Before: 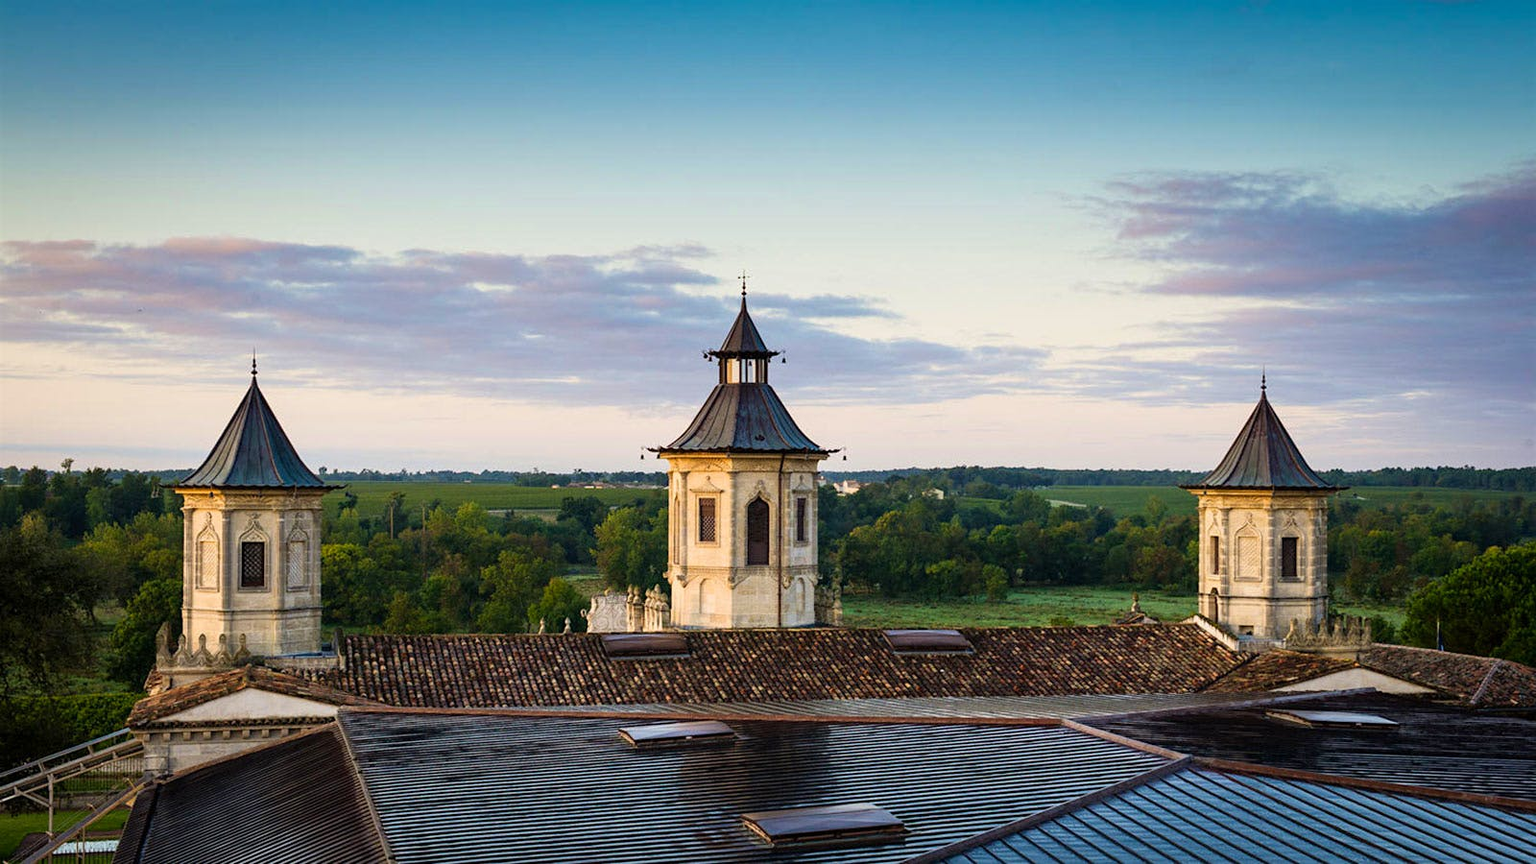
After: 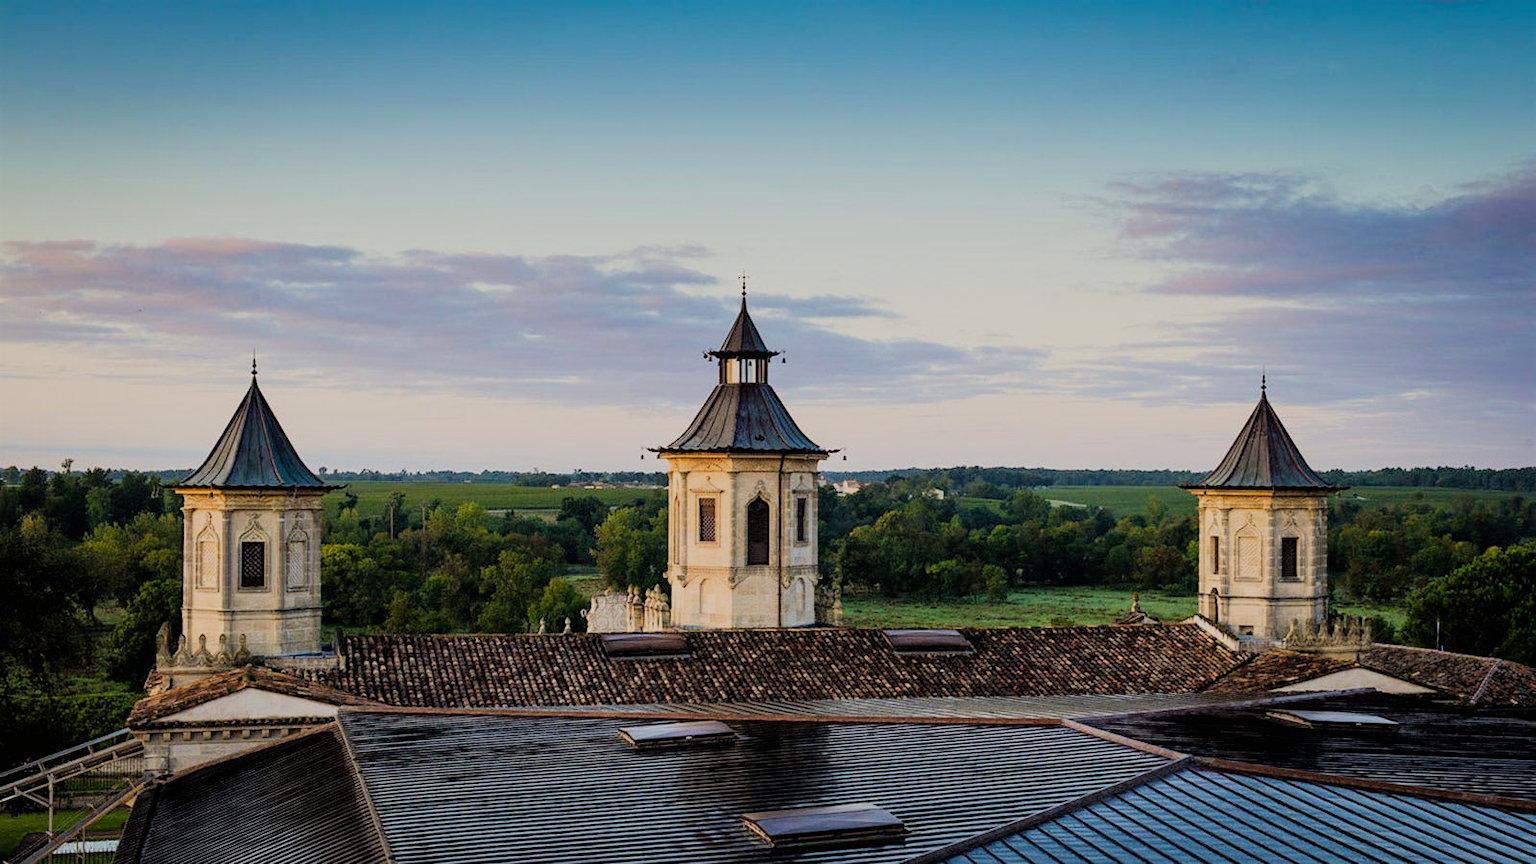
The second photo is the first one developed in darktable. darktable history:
filmic rgb: black relative exposure -7.46 EV, white relative exposure 4.88 EV, hardness 3.4
